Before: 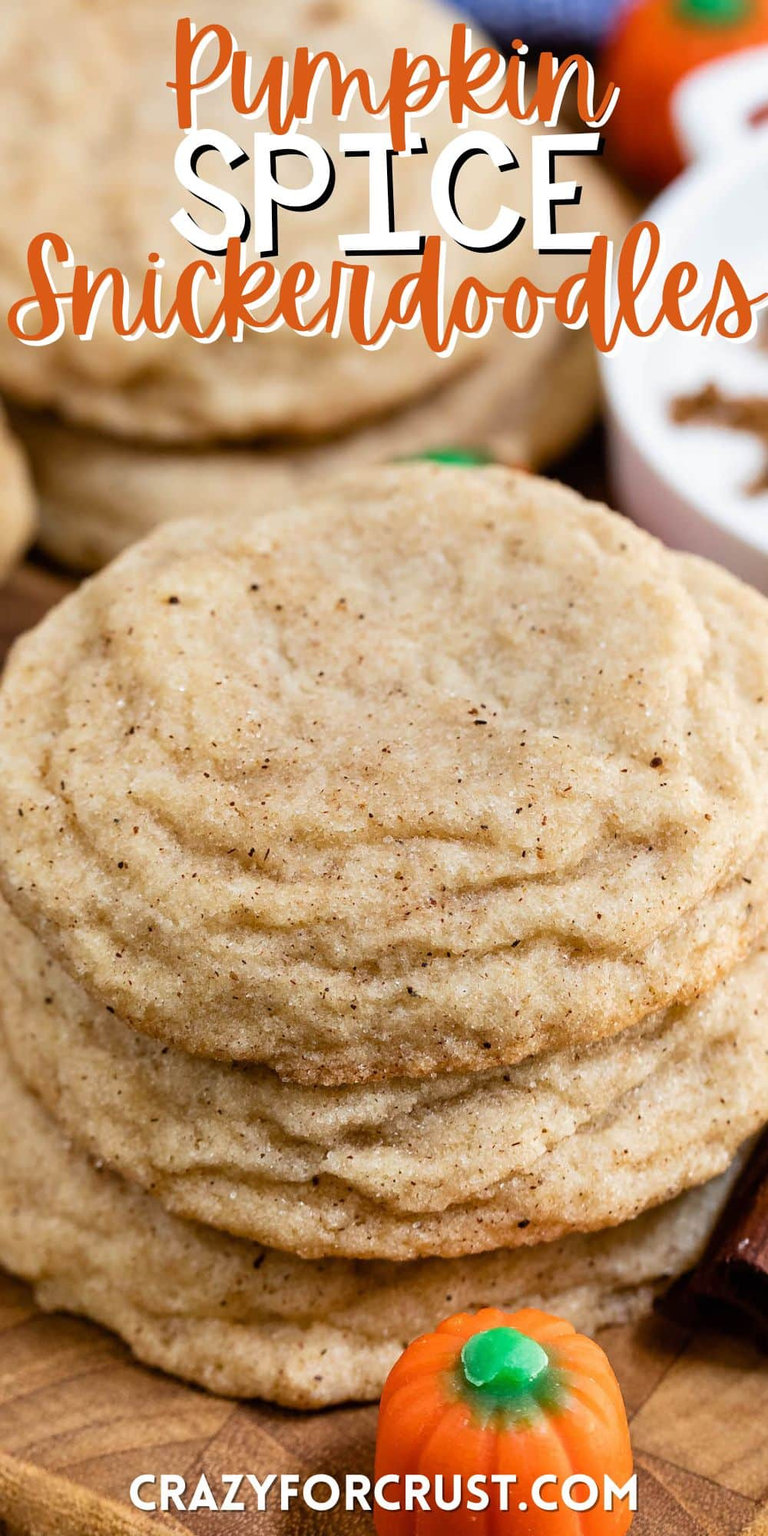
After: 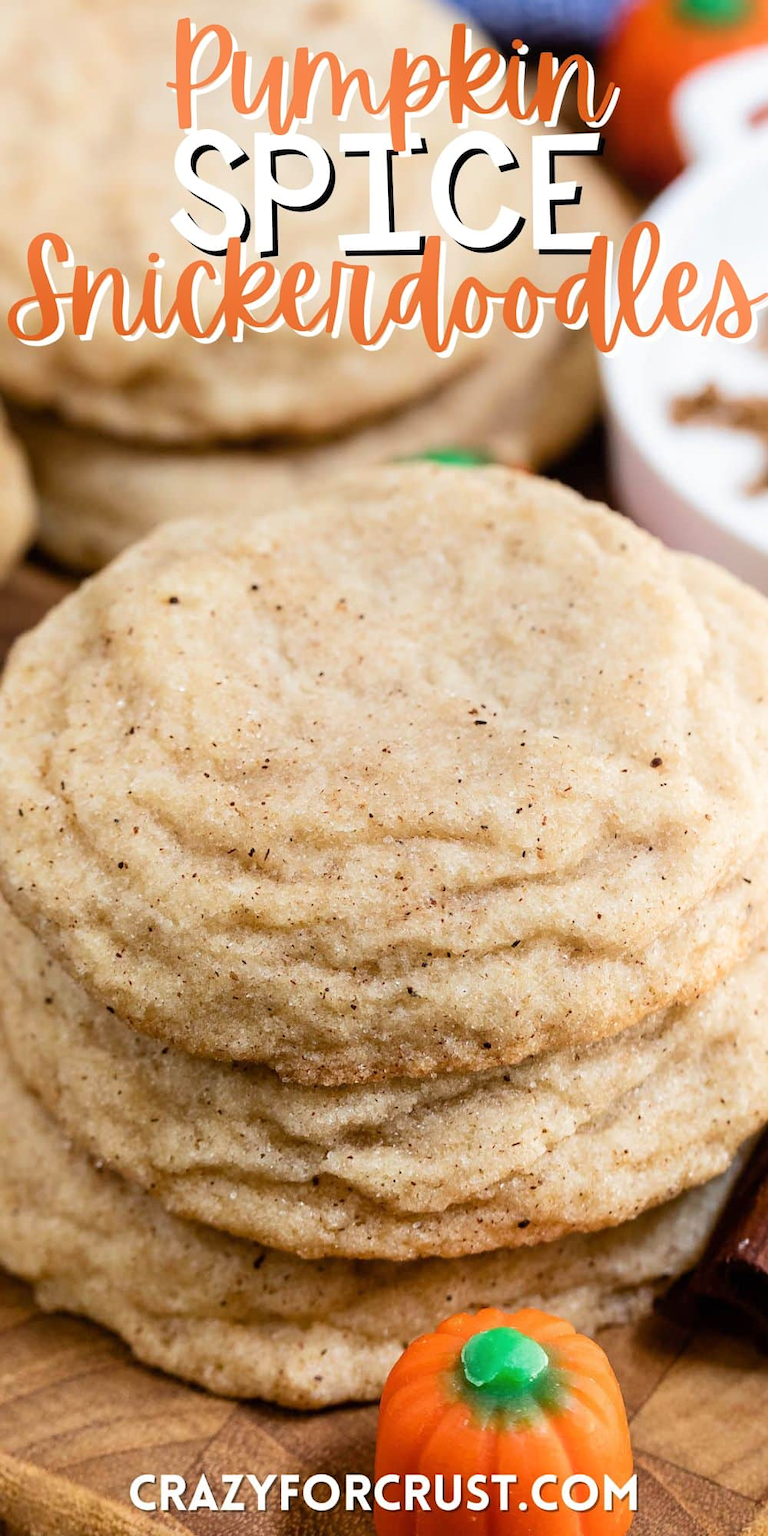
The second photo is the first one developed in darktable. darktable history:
tone equalizer: edges refinement/feathering 500, mask exposure compensation -1.57 EV, preserve details no
shadows and highlights: shadows -25.87, highlights 48.54, shadows color adjustment 99.16%, highlights color adjustment 0.39%, soften with gaussian
